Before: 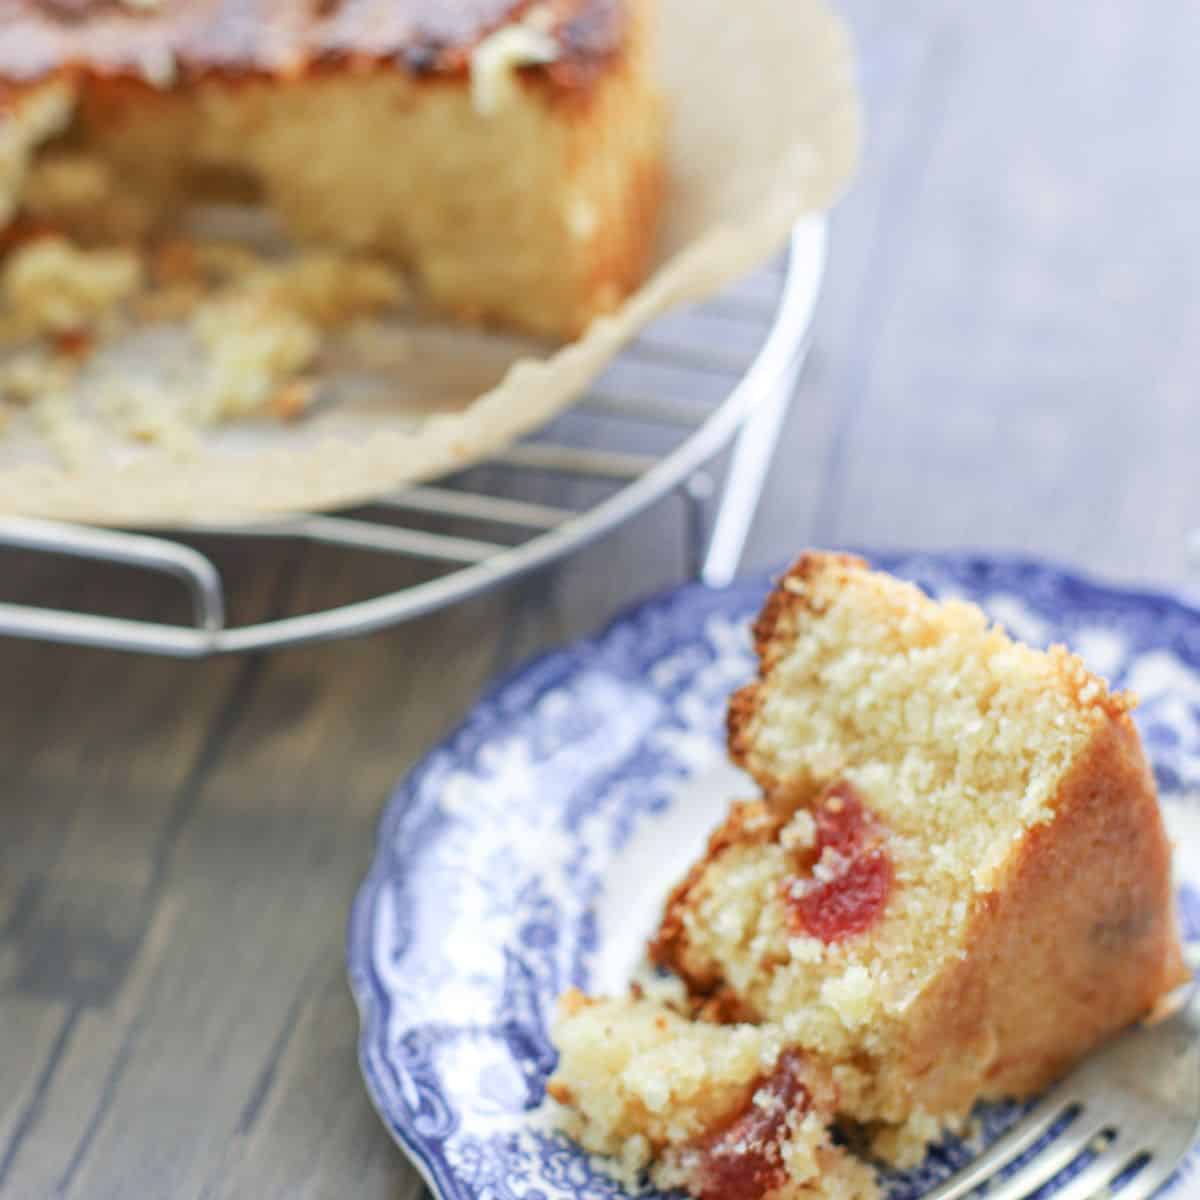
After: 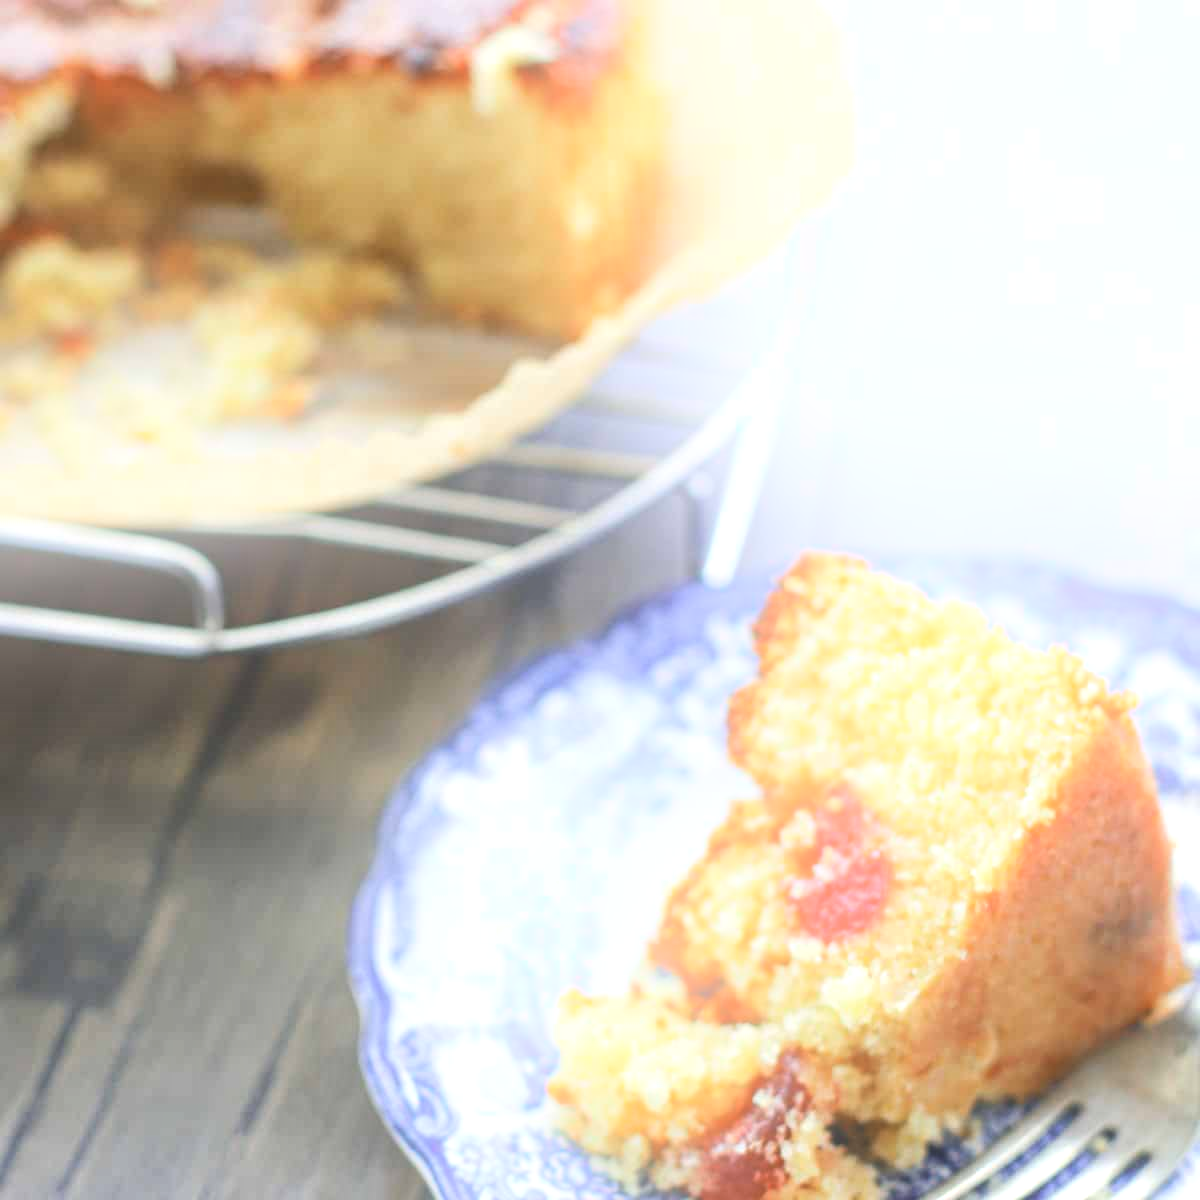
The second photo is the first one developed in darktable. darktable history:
bloom: on, module defaults
tone equalizer: -8 EV -0.417 EV, -7 EV -0.389 EV, -6 EV -0.333 EV, -5 EV -0.222 EV, -3 EV 0.222 EV, -2 EV 0.333 EV, -1 EV 0.389 EV, +0 EV 0.417 EV, edges refinement/feathering 500, mask exposure compensation -1.57 EV, preserve details no
